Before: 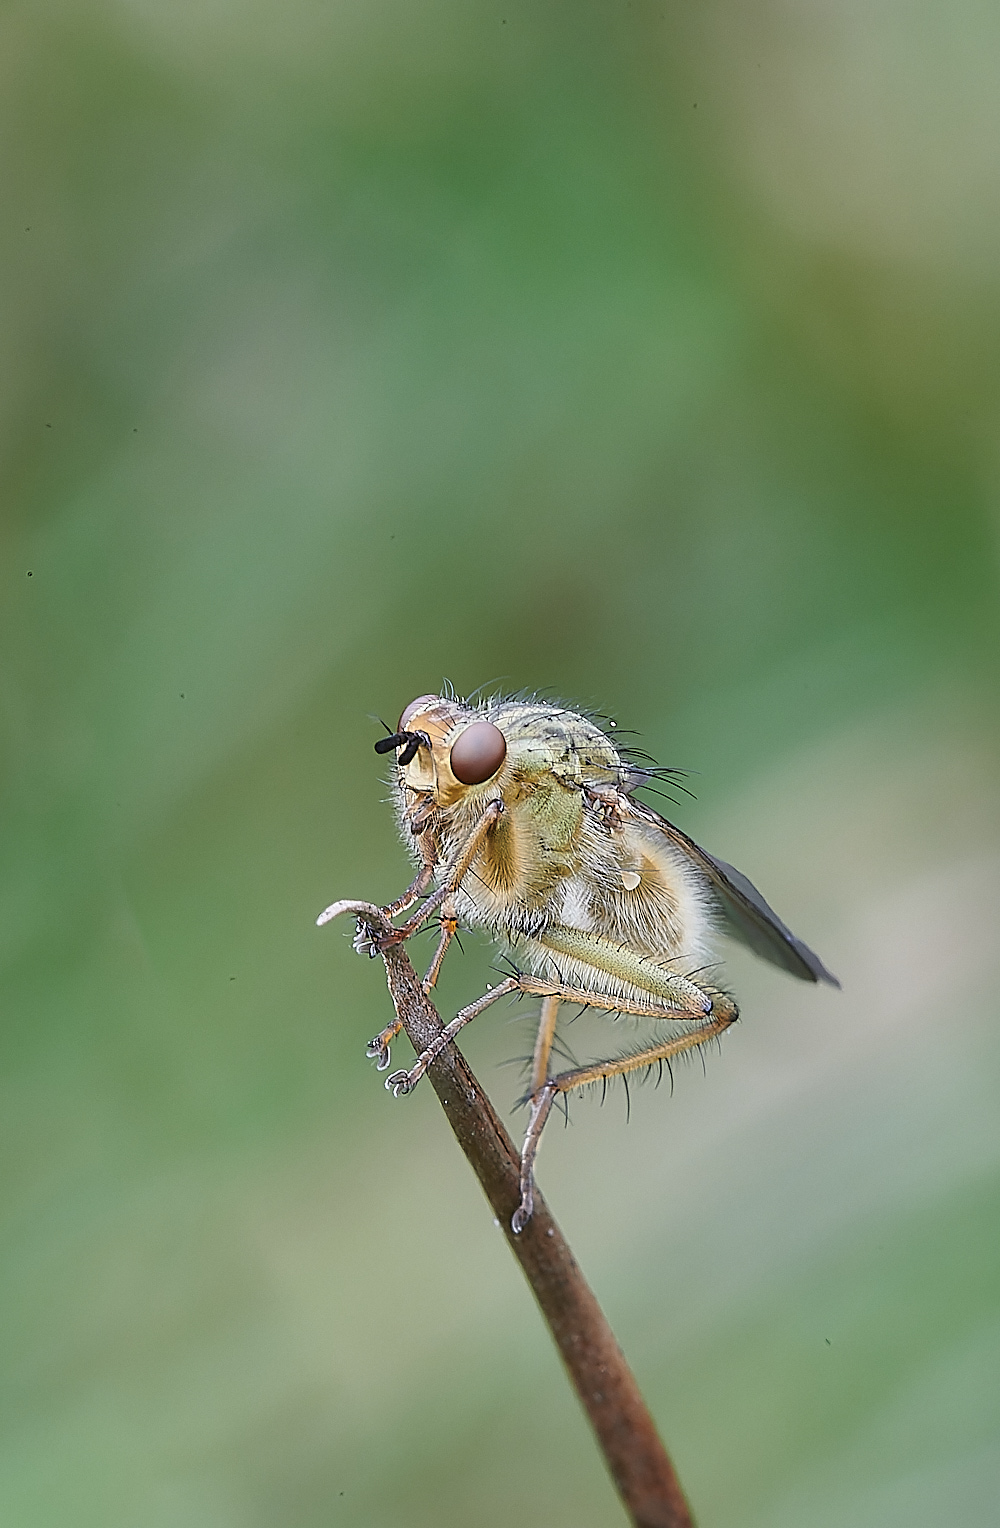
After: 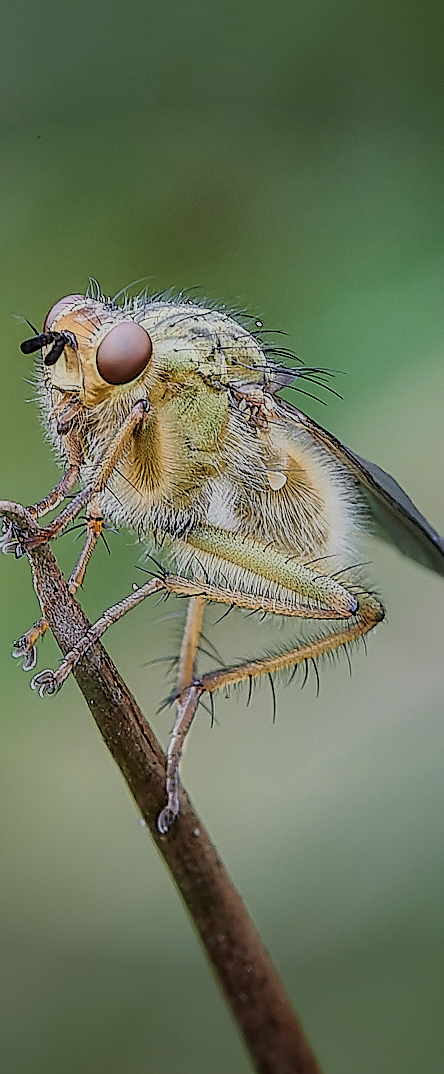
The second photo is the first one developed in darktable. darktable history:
filmic rgb: black relative exposure -7.65 EV, white relative exposure 4.56 EV, hardness 3.61
velvia: on, module defaults
vignetting: fall-off start 70.97%, brightness -0.584, saturation -0.118, width/height ratio 1.333
crop: left 35.432%, top 26.233%, right 20.145%, bottom 3.432%
local contrast: highlights 61%, detail 143%, midtone range 0.428
sharpen: radius 1, threshold 1
shadows and highlights: shadows 40, highlights -60
